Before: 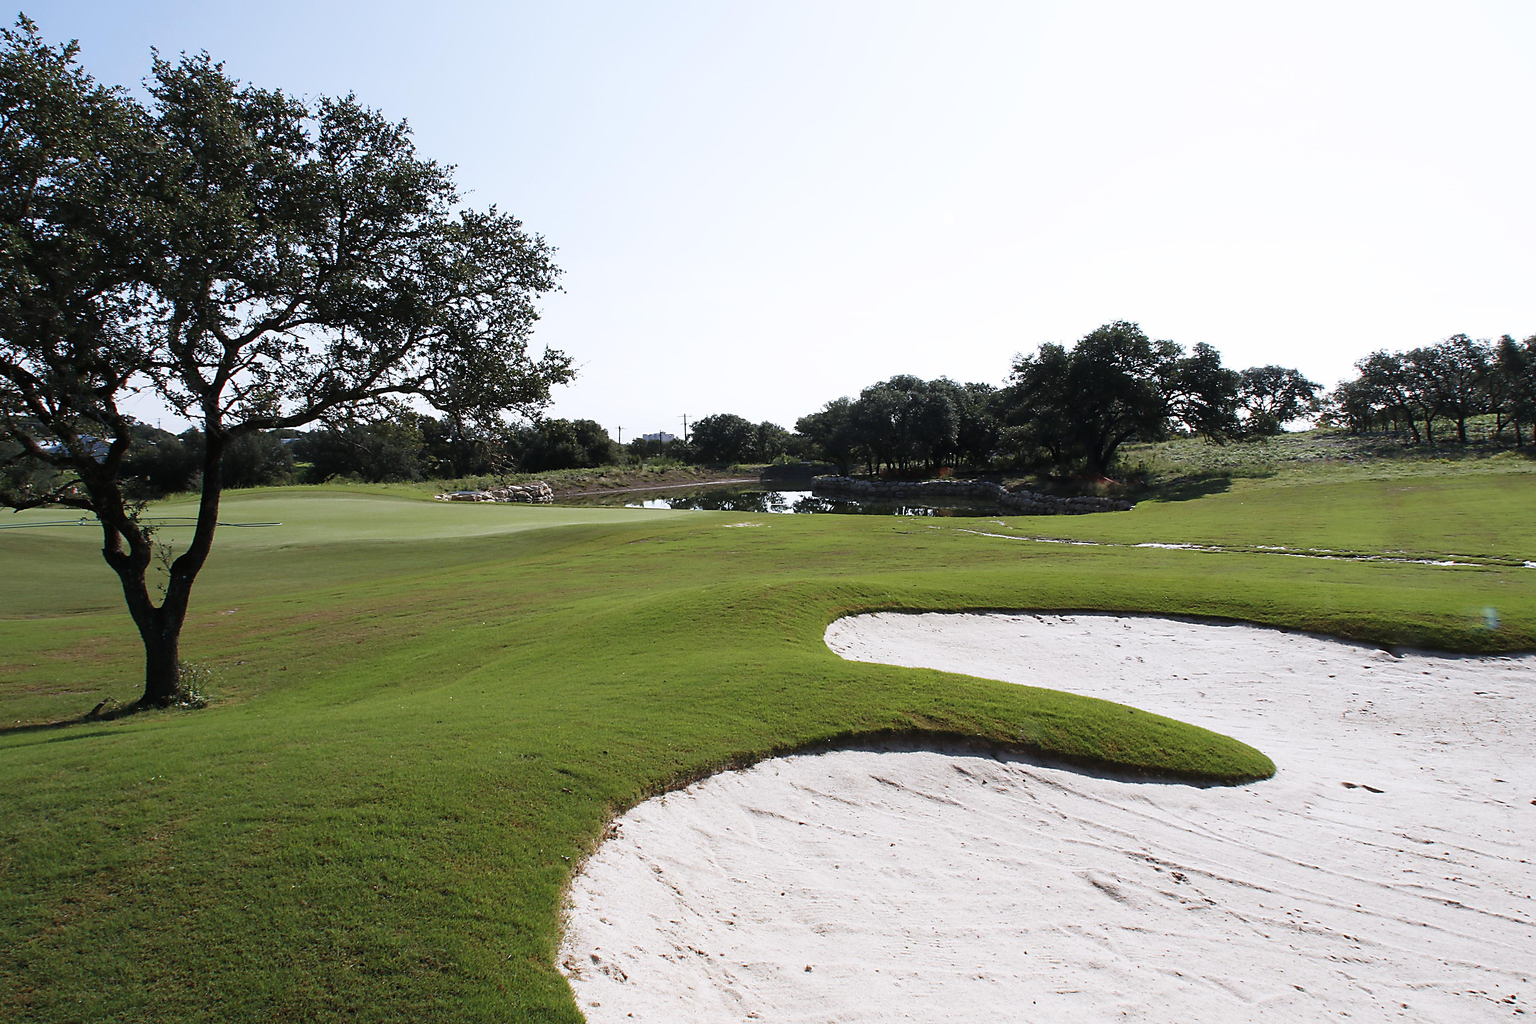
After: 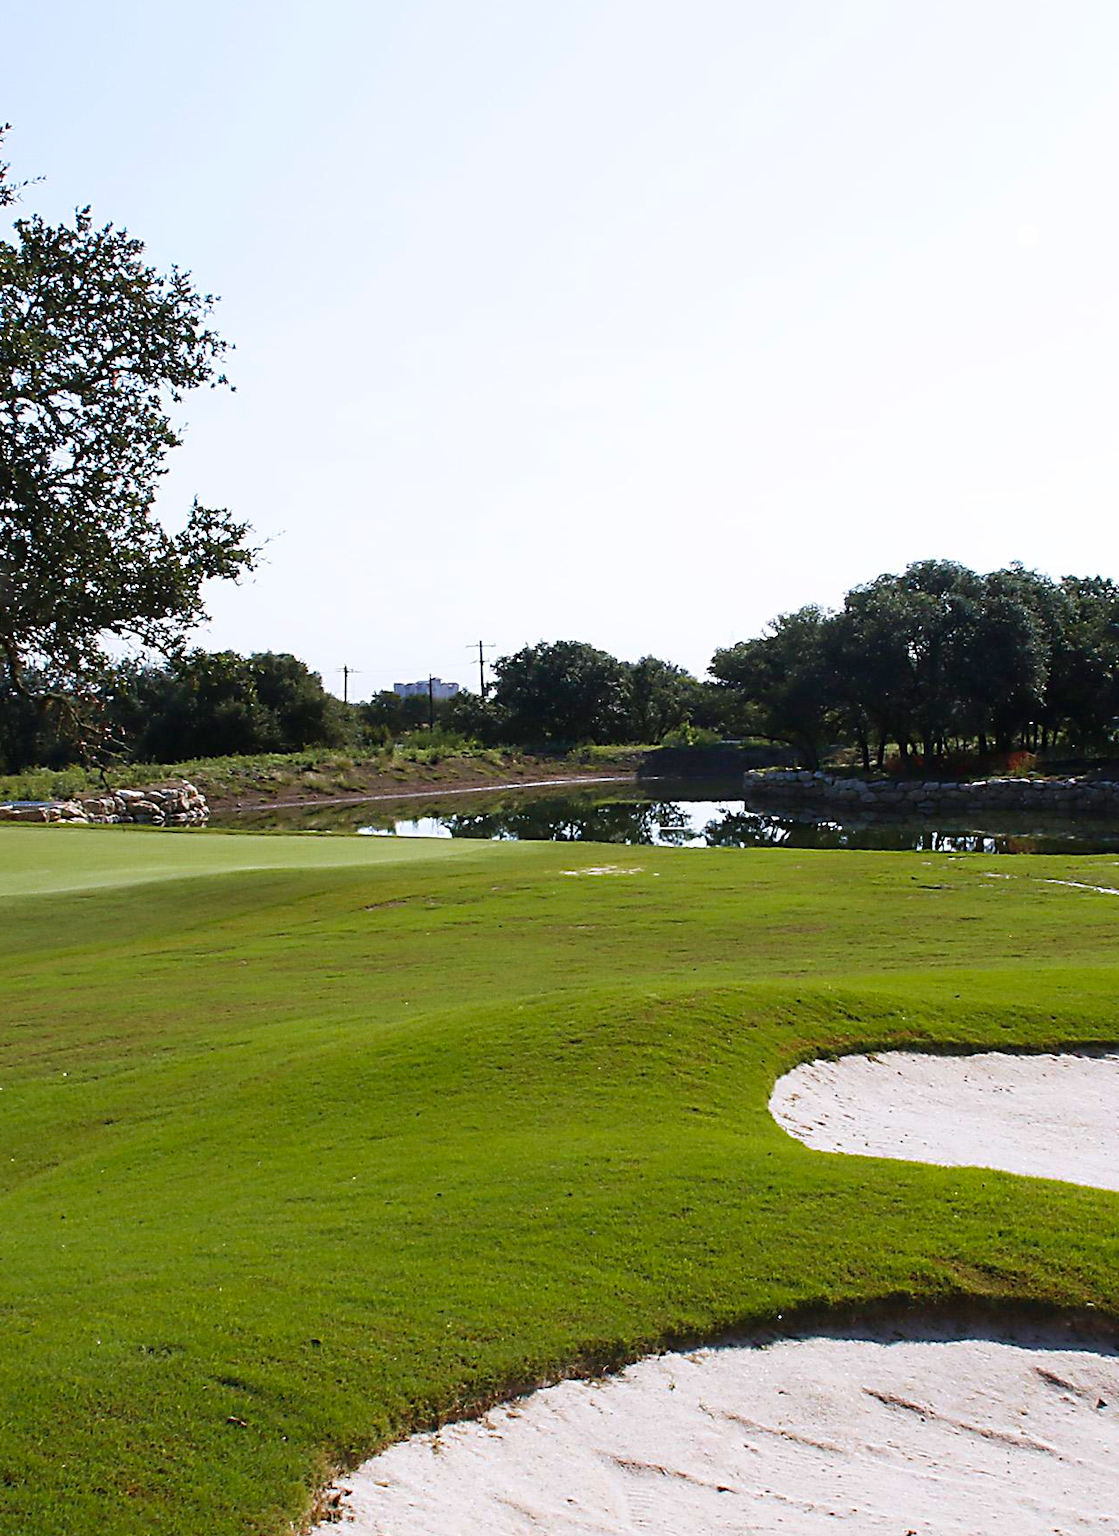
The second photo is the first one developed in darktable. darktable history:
crop and rotate: left 29.476%, top 10.214%, right 35.32%, bottom 17.333%
velvia: on, module defaults
color balance rgb: perceptual saturation grading › global saturation 20%, global vibrance 20%
